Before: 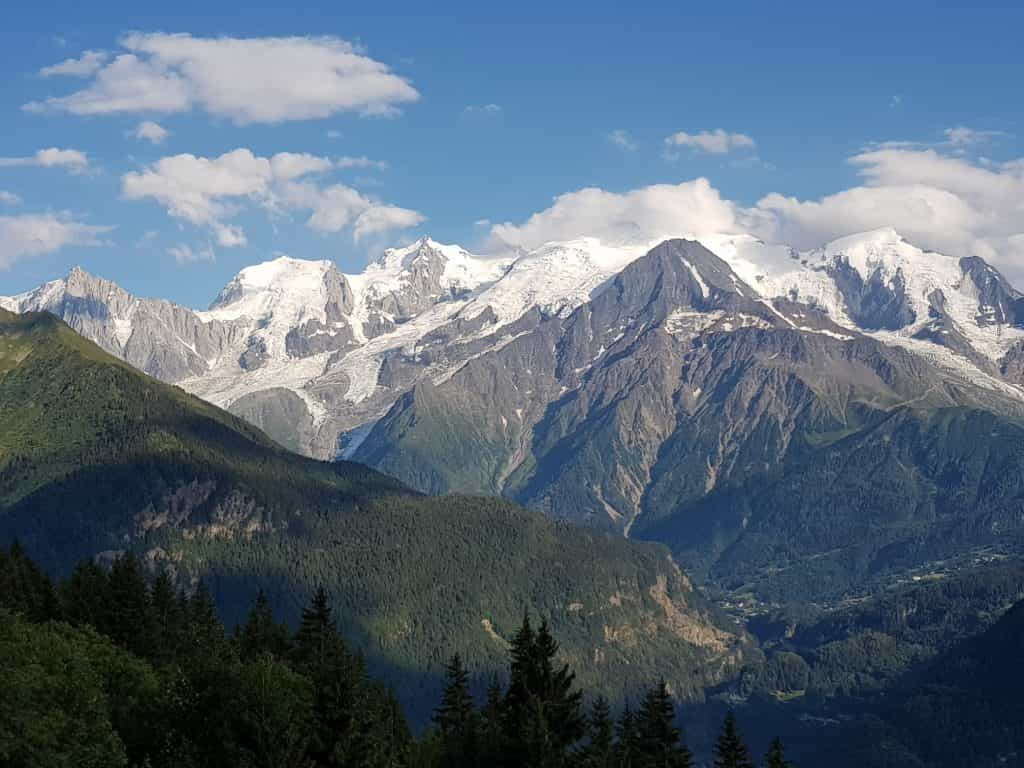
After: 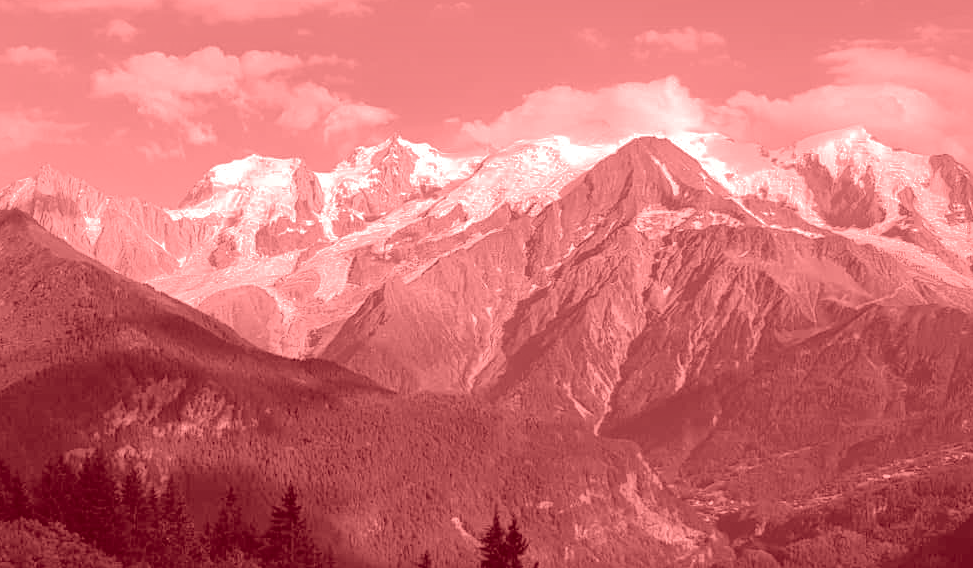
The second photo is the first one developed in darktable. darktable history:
exposure: compensate highlight preservation false
colorize: saturation 60%, source mix 100%
shadows and highlights: shadows 38.43, highlights -74.54
crop and rotate: left 2.991%, top 13.302%, right 1.981%, bottom 12.636%
